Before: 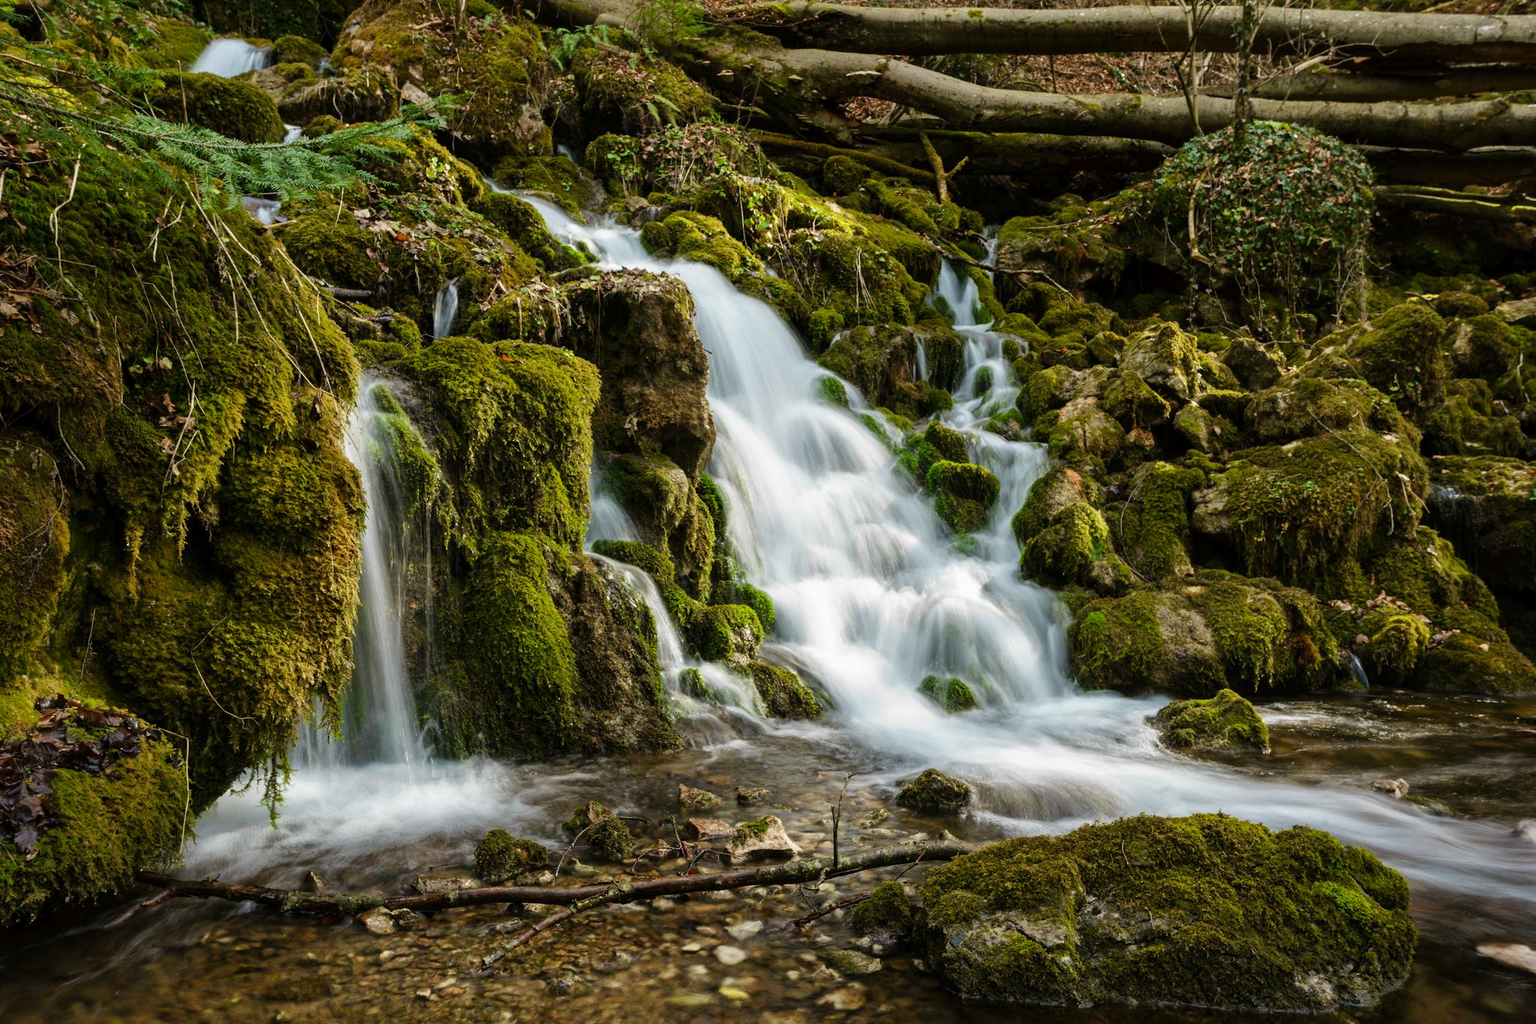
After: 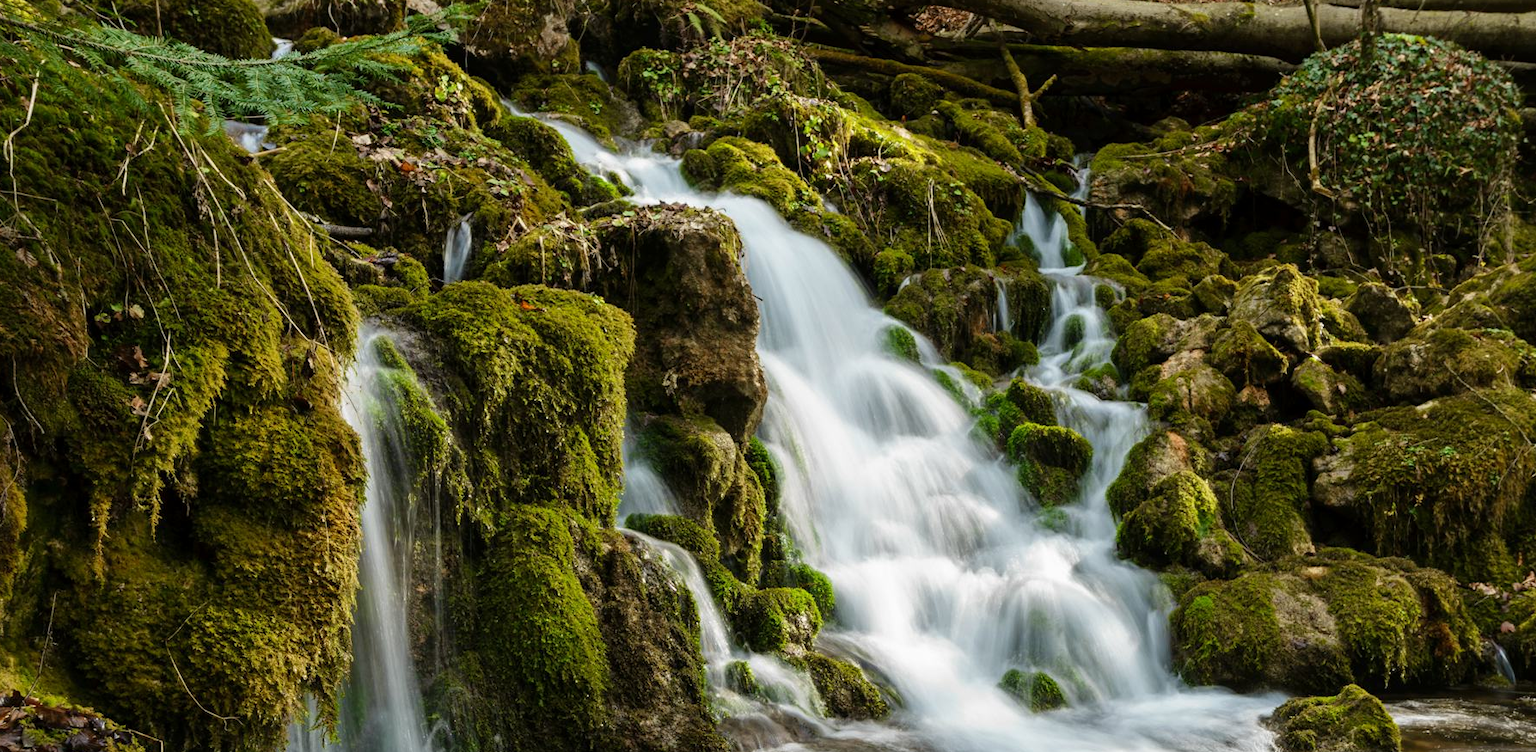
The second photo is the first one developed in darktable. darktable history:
crop: left 3.057%, top 8.963%, right 9.661%, bottom 26.853%
